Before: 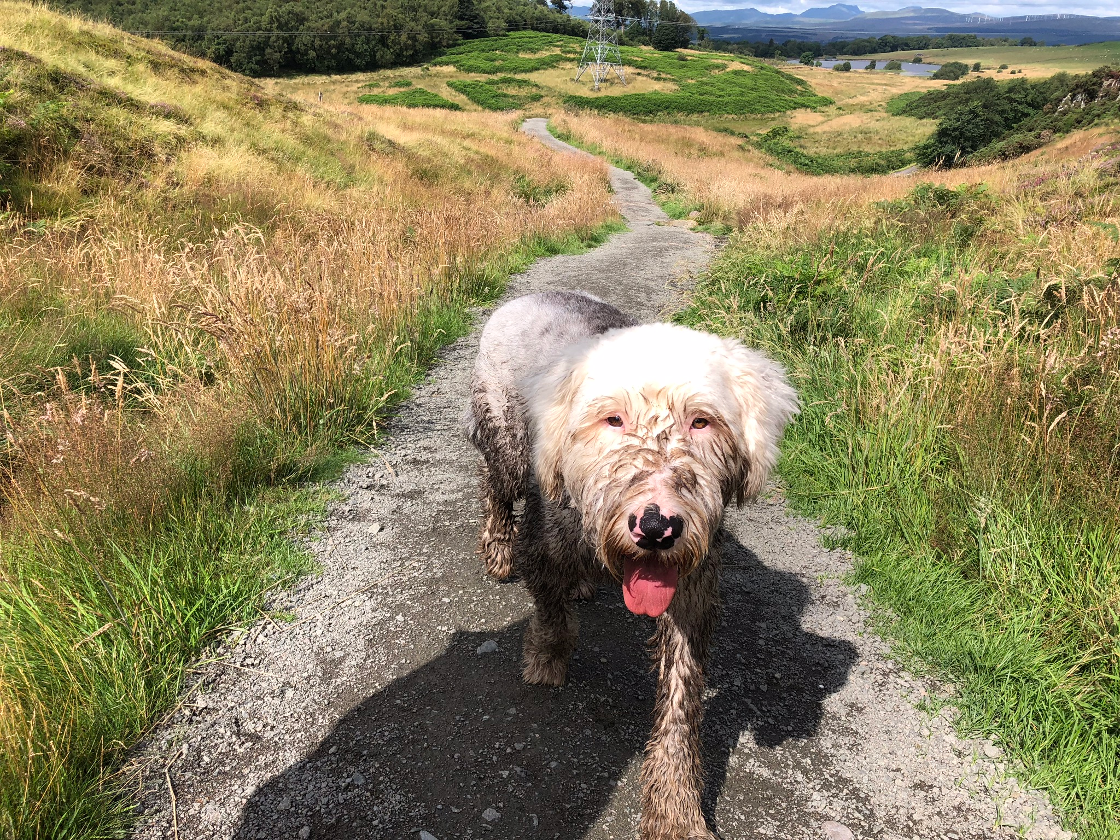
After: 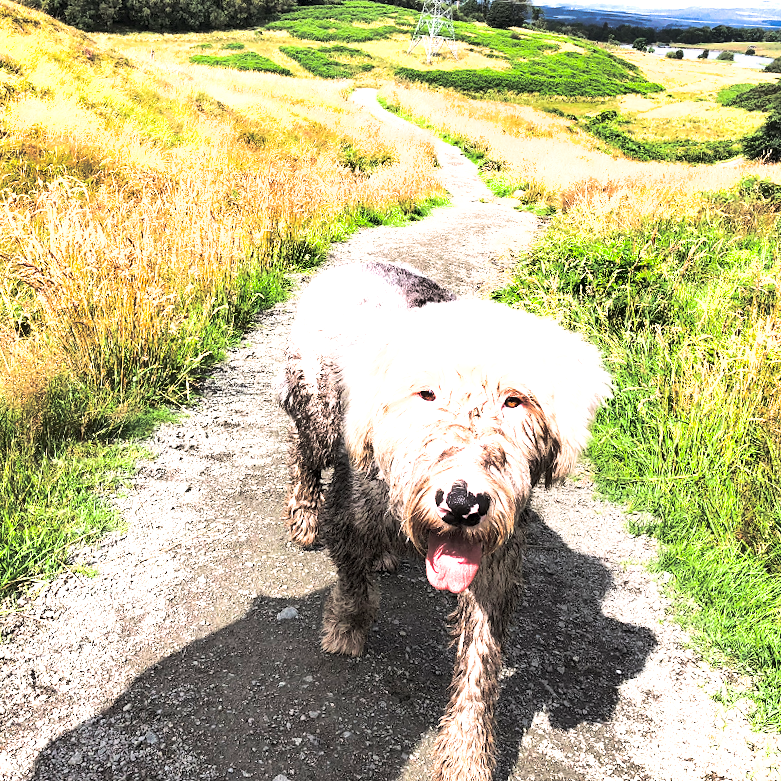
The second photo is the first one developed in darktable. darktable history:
split-toning: shadows › hue 36°, shadows › saturation 0.05, highlights › hue 10.8°, highlights › saturation 0.15, compress 40%
rotate and perspective: automatic cropping off
shadows and highlights: soften with gaussian
contrast brightness saturation: contrast 0.2, brightness 0.16, saturation 0.22
exposure: black level correction 0.001, exposure 1.3 EV, compensate highlight preservation false
crop and rotate: angle -3.27°, left 14.277%, top 0.028%, right 10.766%, bottom 0.028%
